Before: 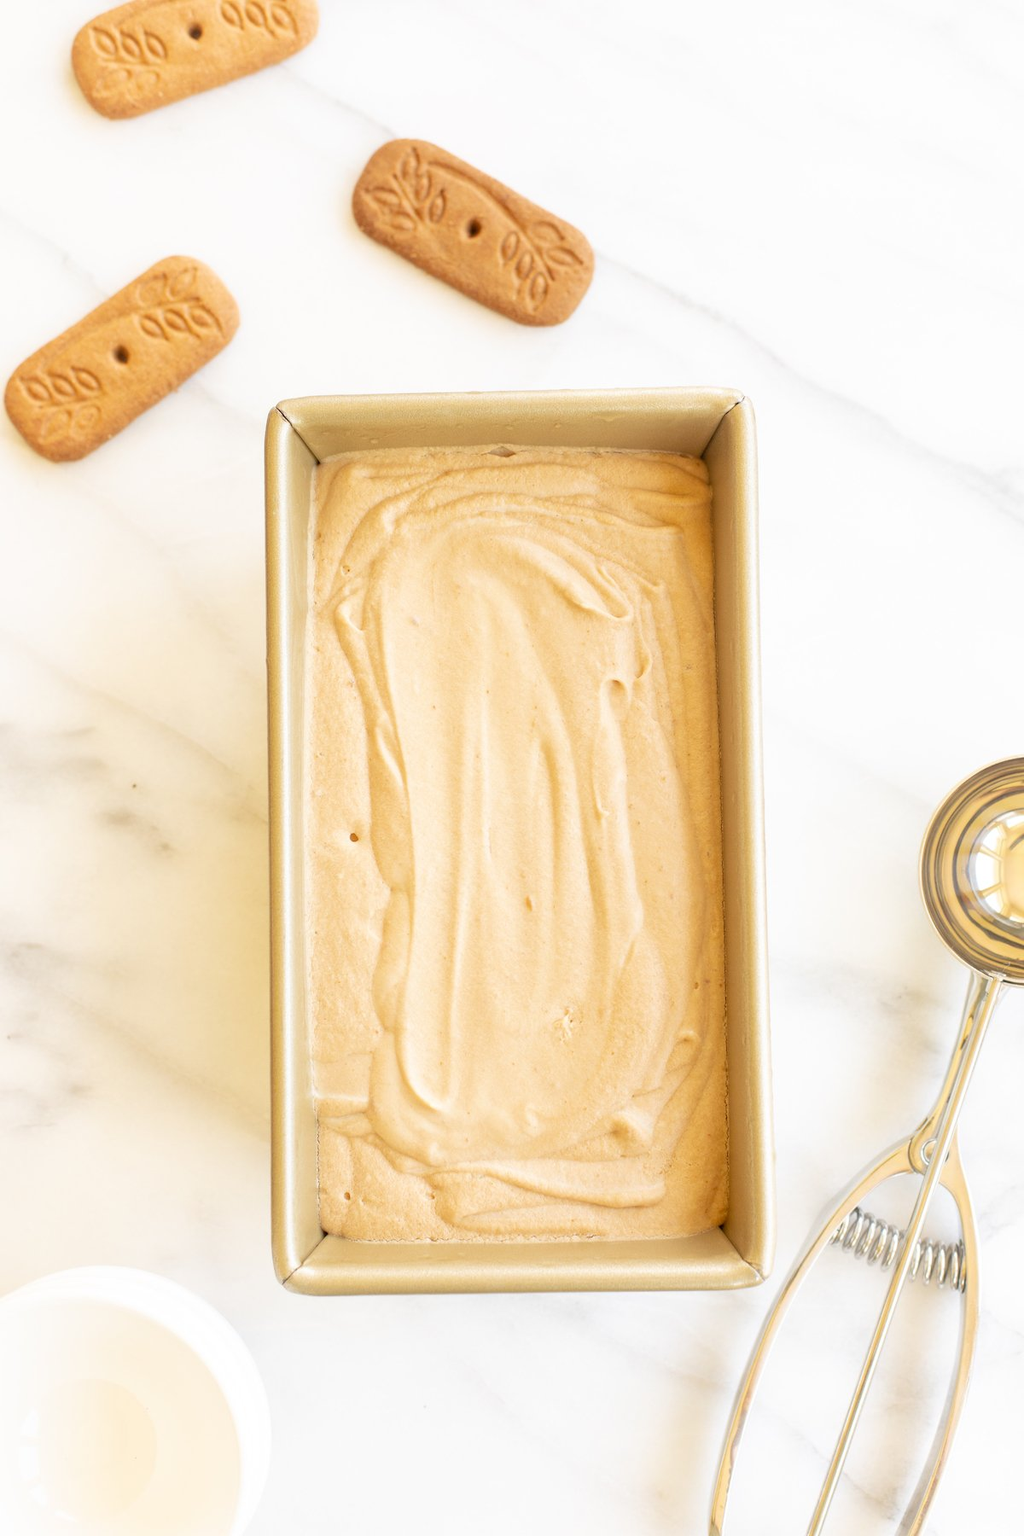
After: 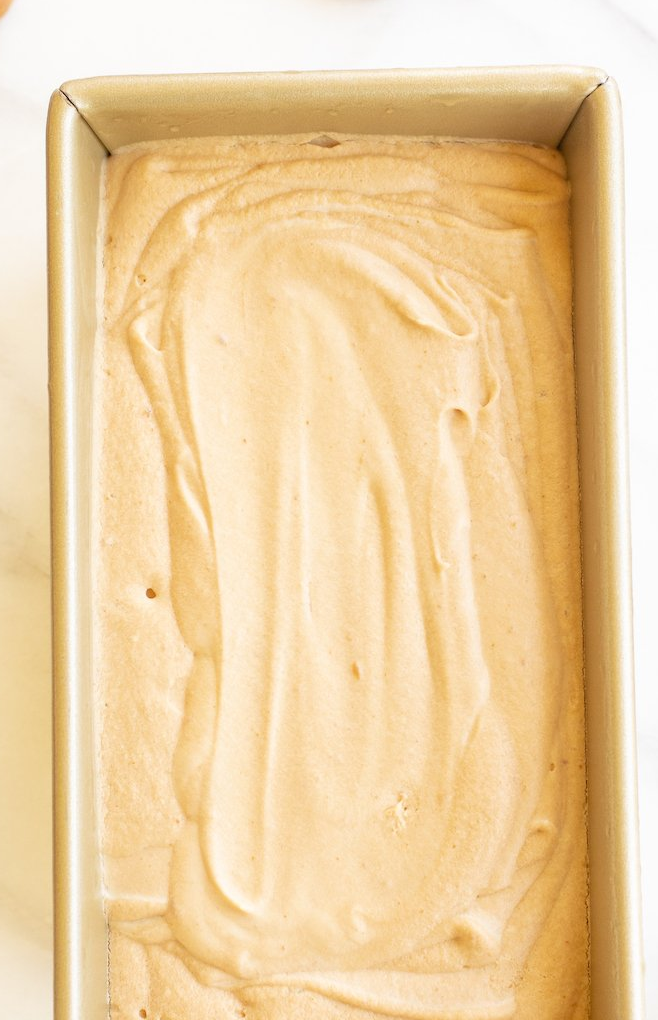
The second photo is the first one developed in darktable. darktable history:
crop and rotate: left 22.042%, top 21.572%, right 23.071%, bottom 21.732%
